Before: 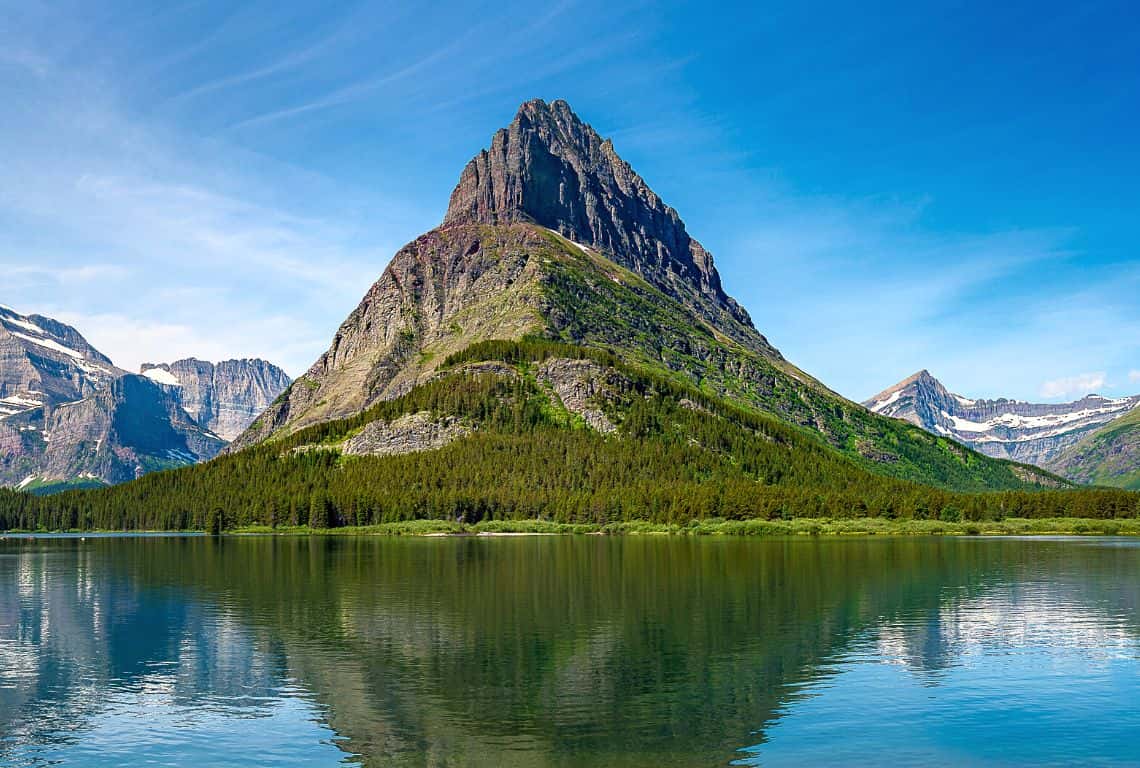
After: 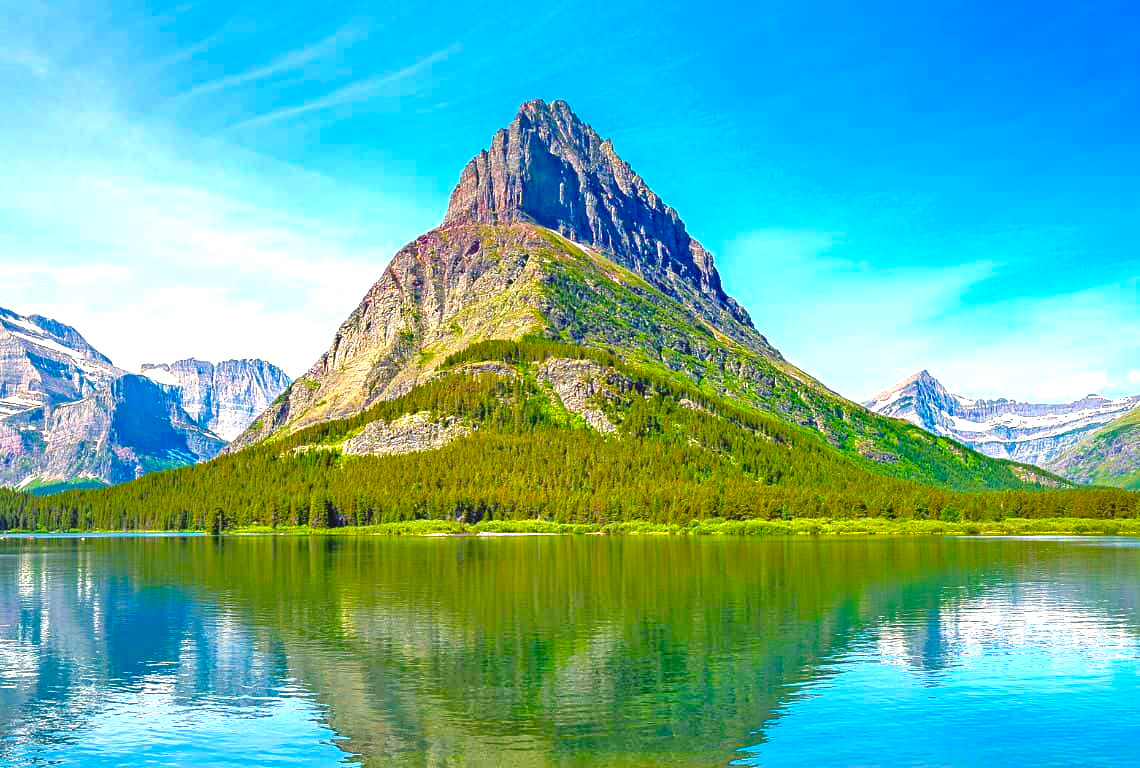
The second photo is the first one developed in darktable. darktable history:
tone equalizer: -7 EV 0.156 EV, -6 EV 0.631 EV, -5 EV 1.16 EV, -4 EV 1.35 EV, -3 EV 1.14 EV, -2 EV 0.6 EV, -1 EV 0.153 EV
color balance rgb: global offset › luminance 0.755%, perceptual saturation grading › global saturation 36.396%, perceptual saturation grading › shadows 35.659%, global vibrance 9.704%
exposure: exposure 0.921 EV, compensate highlight preservation false
